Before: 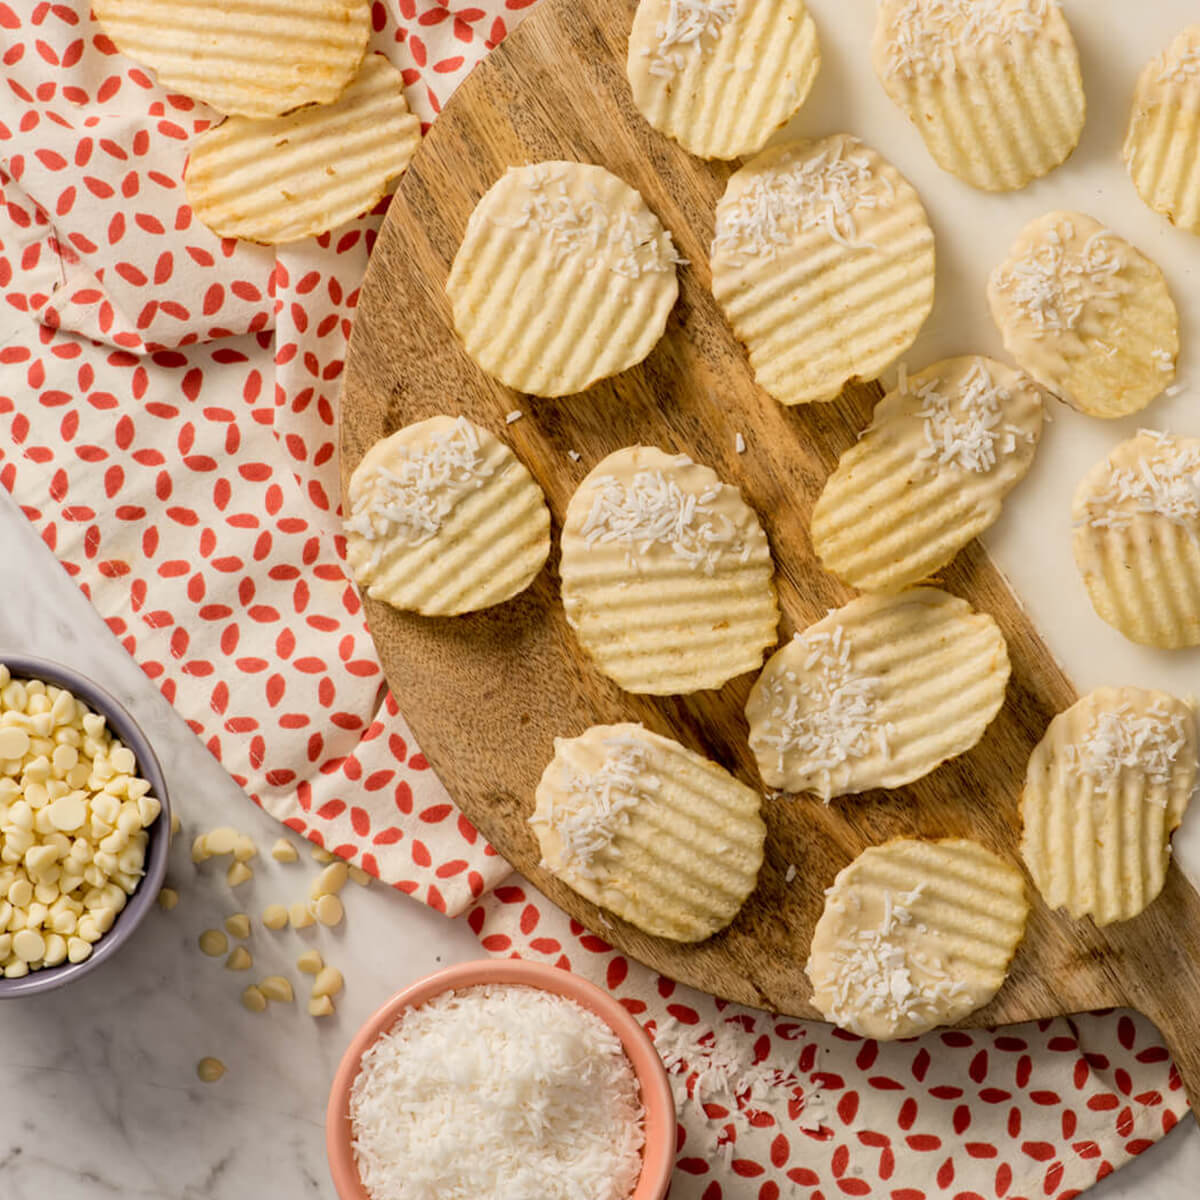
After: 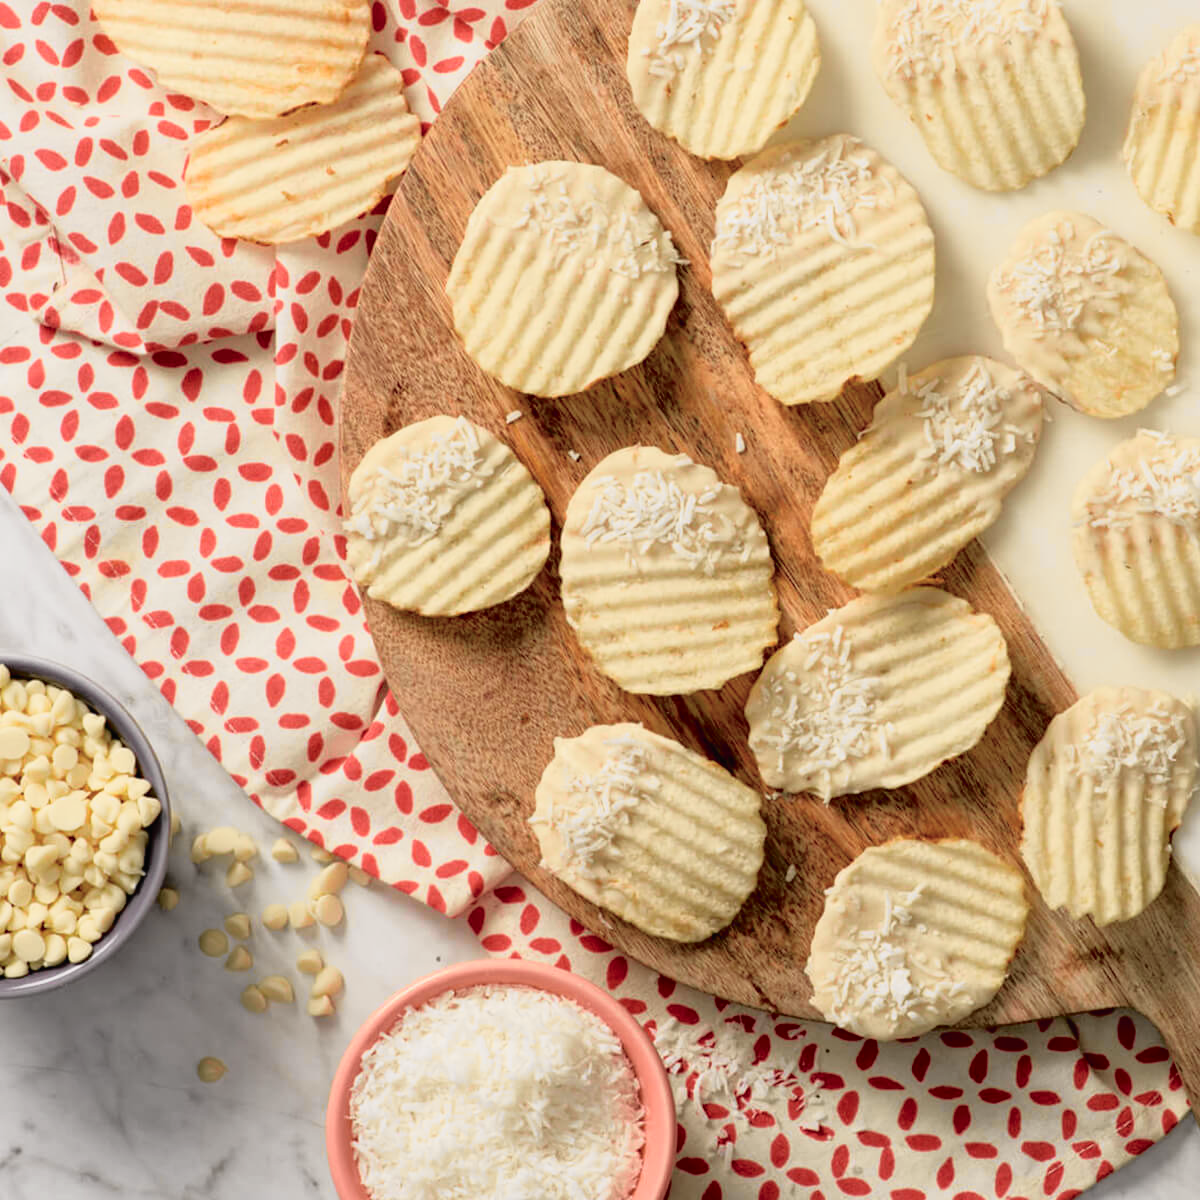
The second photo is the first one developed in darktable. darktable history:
tone curve: curves: ch0 [(0, 0.009) (0.105, 0.08) (0.195, 0.18) (0.283, 0.316) (0.384, 0.434) (0.485, 0.531) (0.638, 0.69) (0.81, 0.872) (1, 0.977)]; ch1 [(0, 0) (0.161, 0.092) (0.35, 0.33) (0.379, 0.401) (0.456, 0.469) (0.502, 0.5) (0.525, 0.514) (0.586, 0.617) (0.635, 0.655) (1, 1)]; ch2 [(0, 0) (0.371, 0.362) (0.437, 0.437) (0.48, 0.49) (0.53, 0.515) (0.56, 0.571) (0.622, 0.606) (1, 1)], color space Lab, independent channels, preserve colors none
